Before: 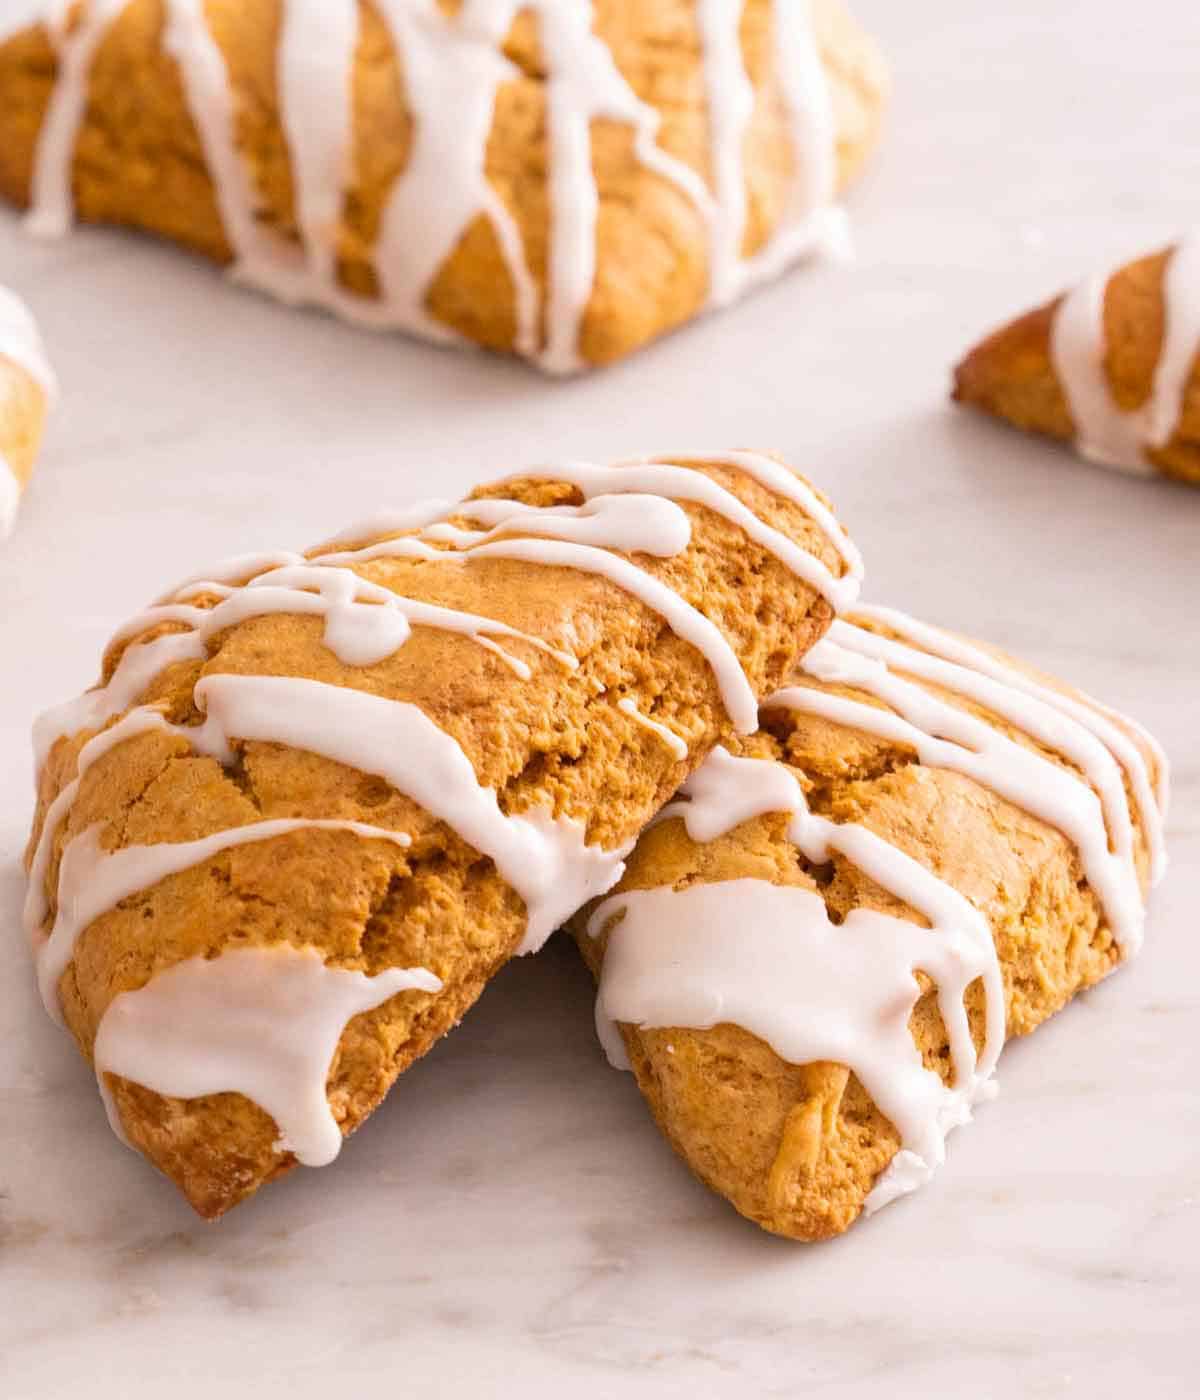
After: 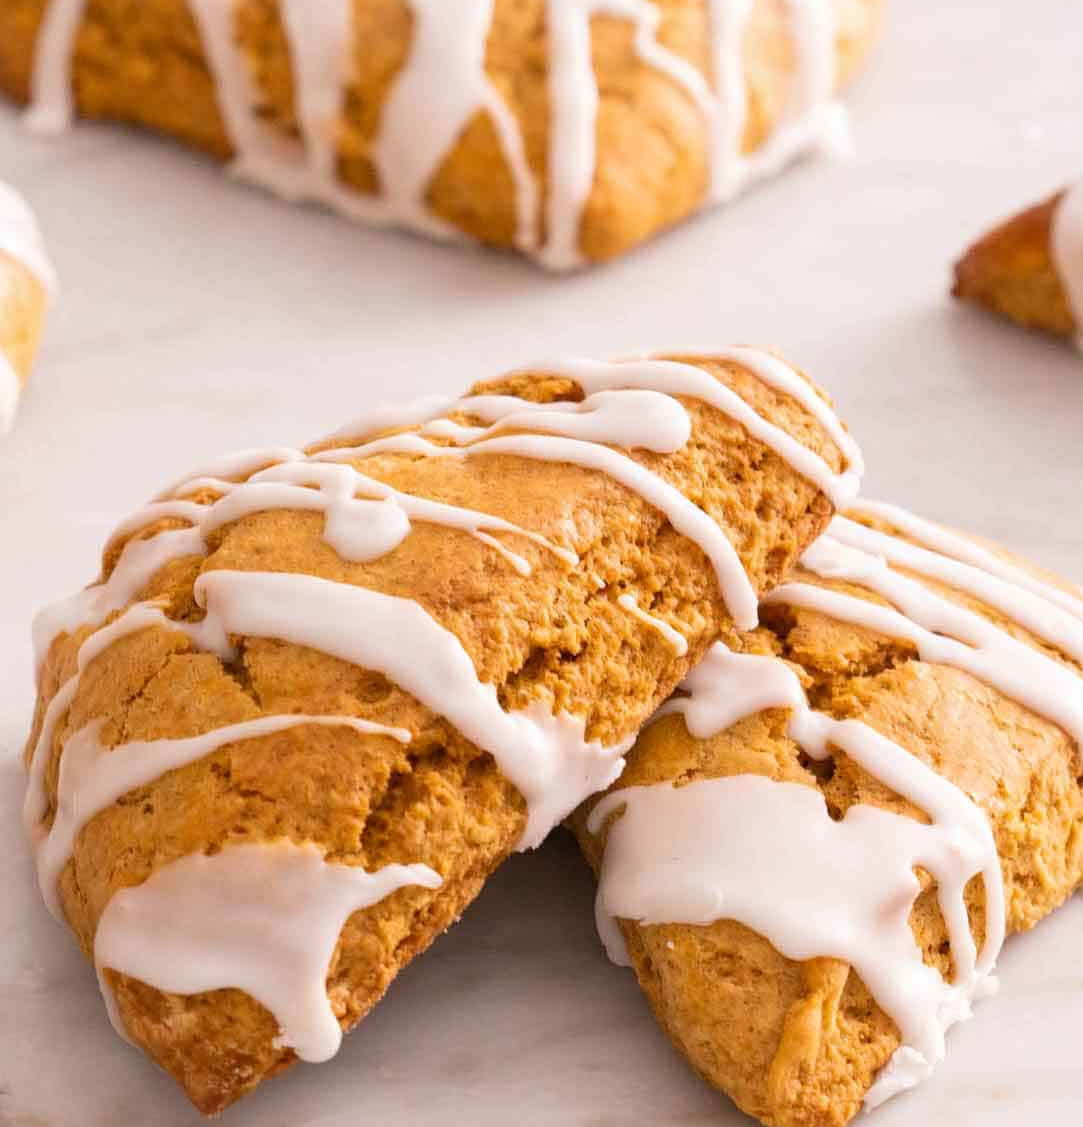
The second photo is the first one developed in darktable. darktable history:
crop: top 7.474%, right 9.744%, bottom 11.963%
